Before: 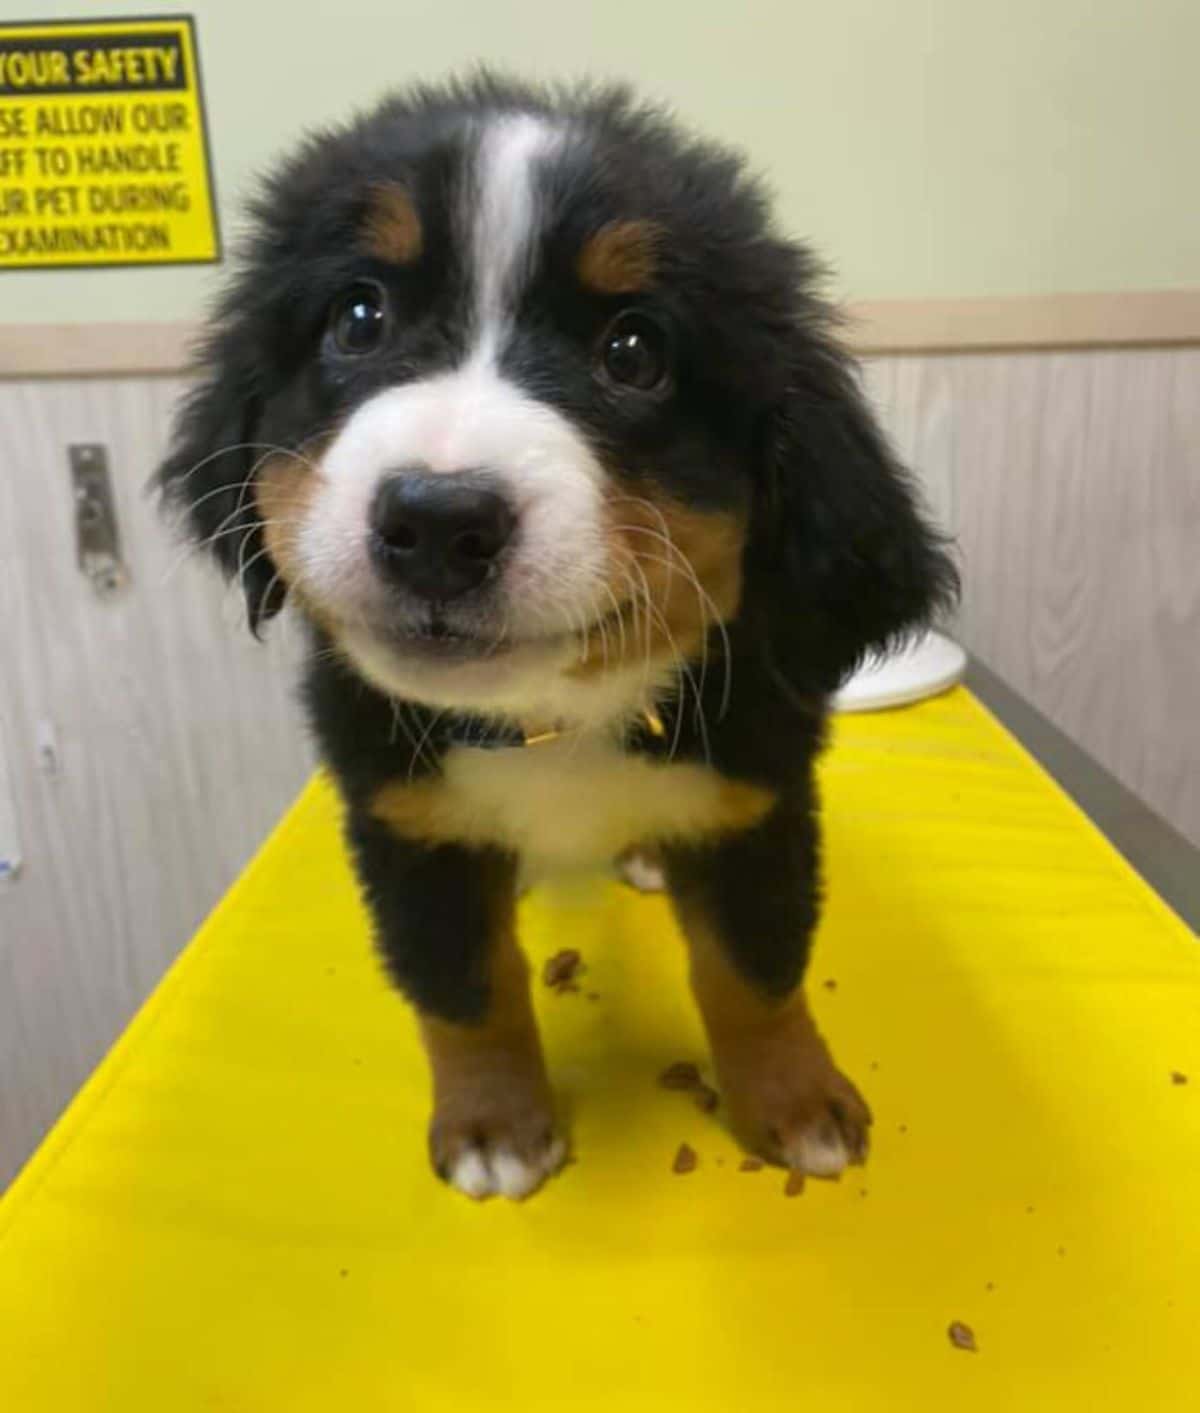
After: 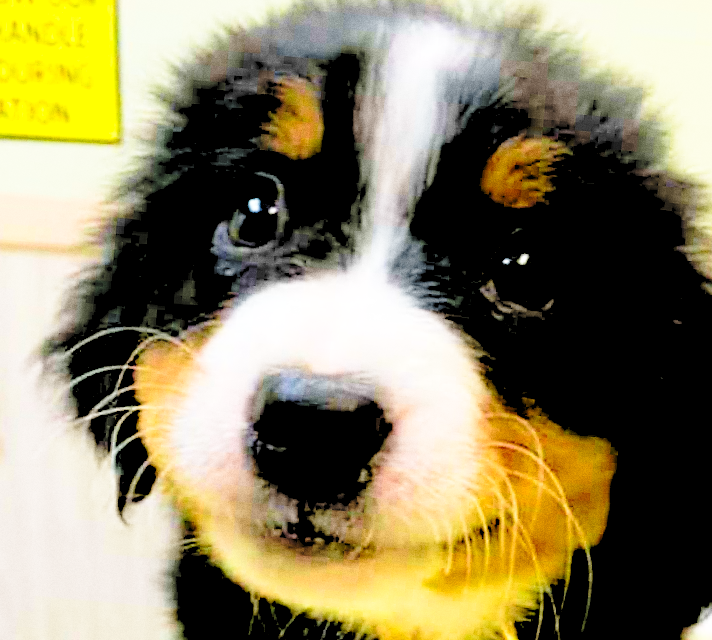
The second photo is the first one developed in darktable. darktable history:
base curve: curves: ch0 [(0, 0) (0.032, 0.037) (0.105, 0.228) (0.435, 0.76) (0.856, 0.983) (1, 1)], preserve colors none
grain: coarseness 0.09 ISO
rgb levels: levels [[0.027, 0.429, 0.996], [0, 0.5, 1], [0, 0.5, 1]]
sharpen: on, module defaults
color zones: curves: ch0 [(0.224, 0.526) (0.75, 0.5)]; ch1 [(0.055, 0.526) (0.224, 0.761) (0.377, 0.526) (0.75, 0.5)]
velvia: strength 45%
crop: left 15.306%, top 9.065%, right 30.789%, bottom 48.638%
rotate and perspective: rotation 5.12°, automatic cropping off
